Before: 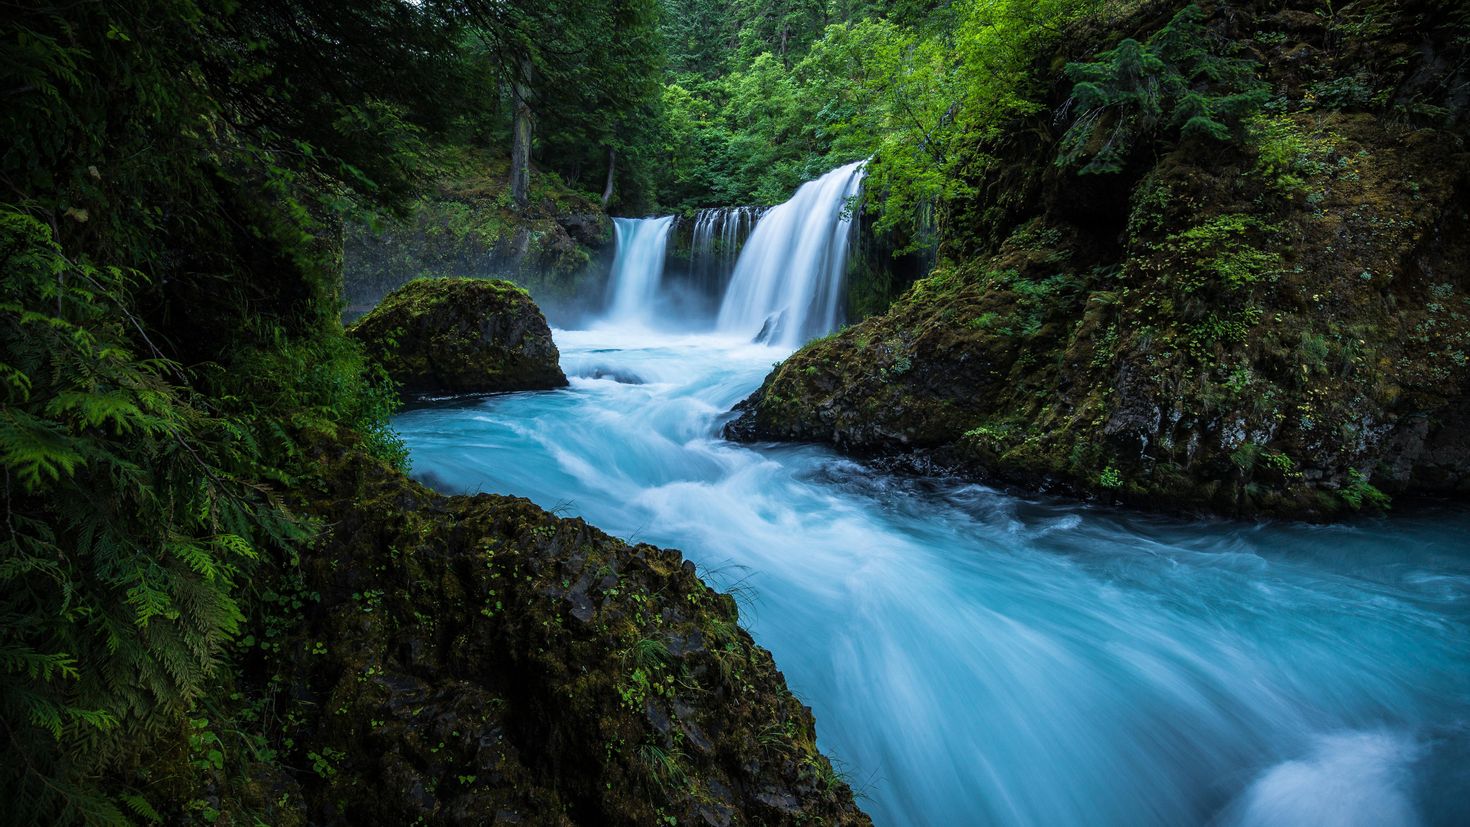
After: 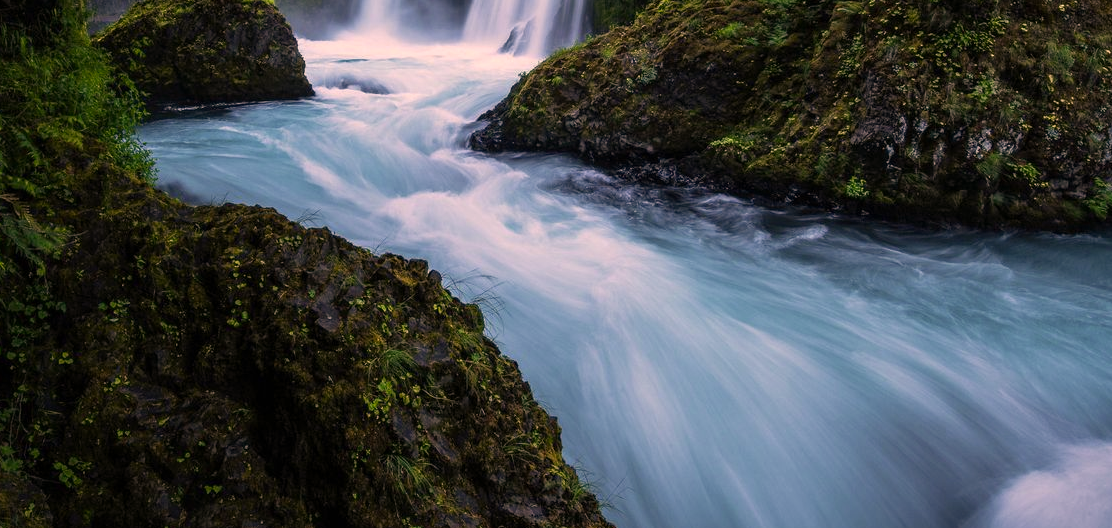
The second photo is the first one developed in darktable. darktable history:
color correction: highlights a* 21.16, highlights b* 19.61
crop and rotate: left 17.299%, top 35.115%, right 7.015%, bottom 1.024%
